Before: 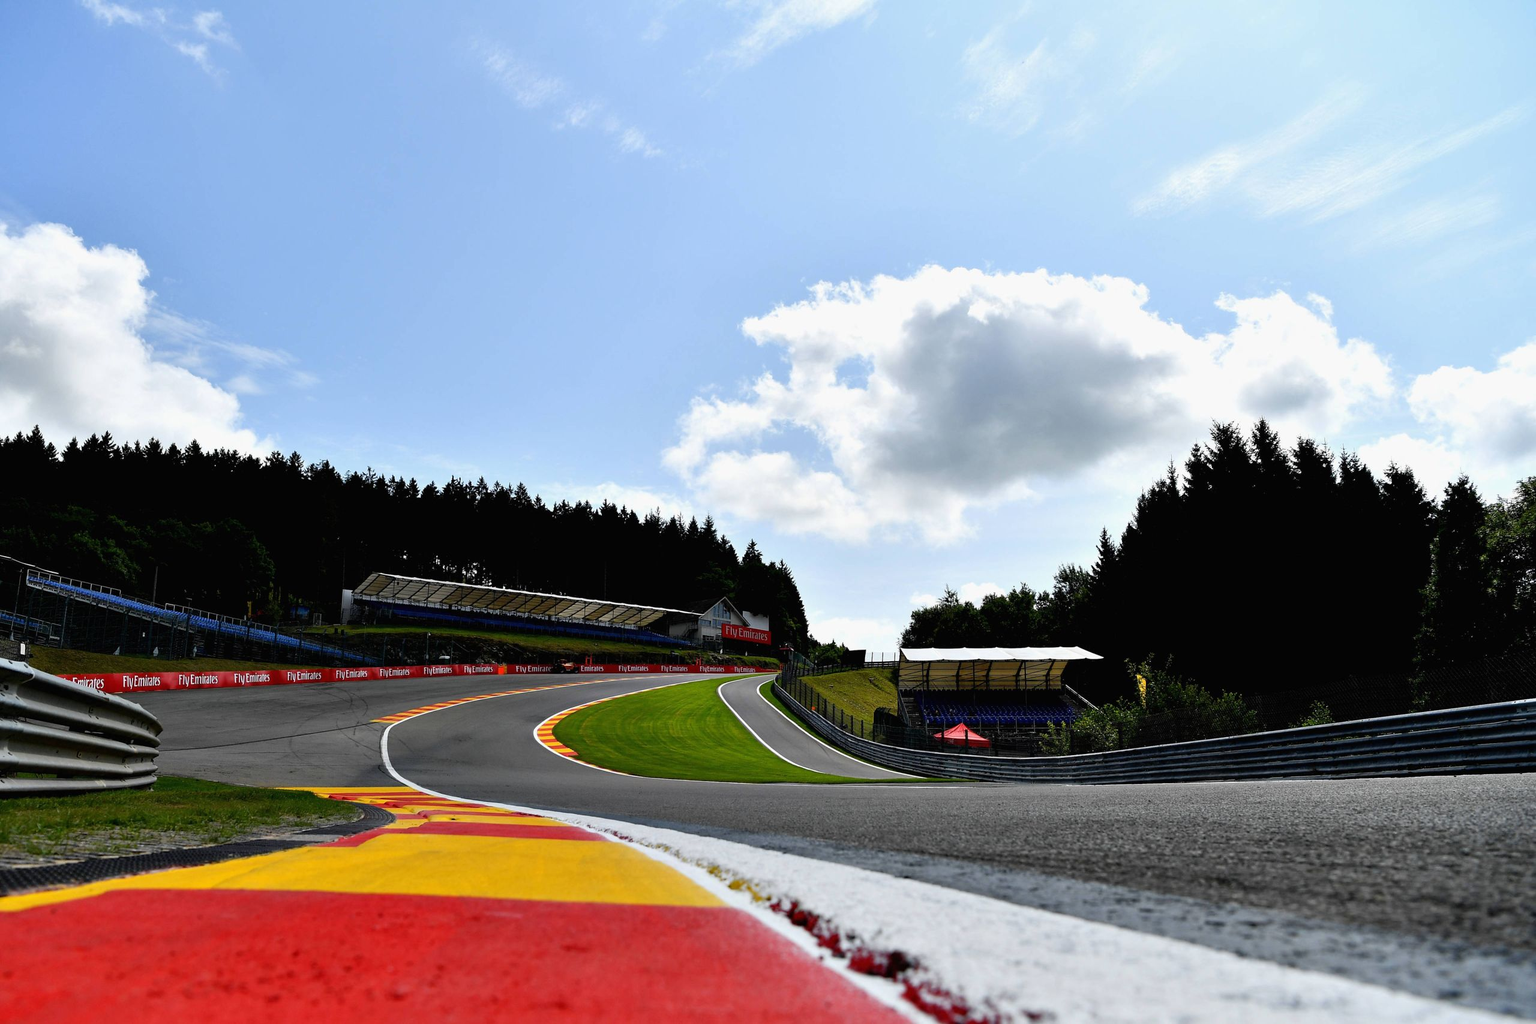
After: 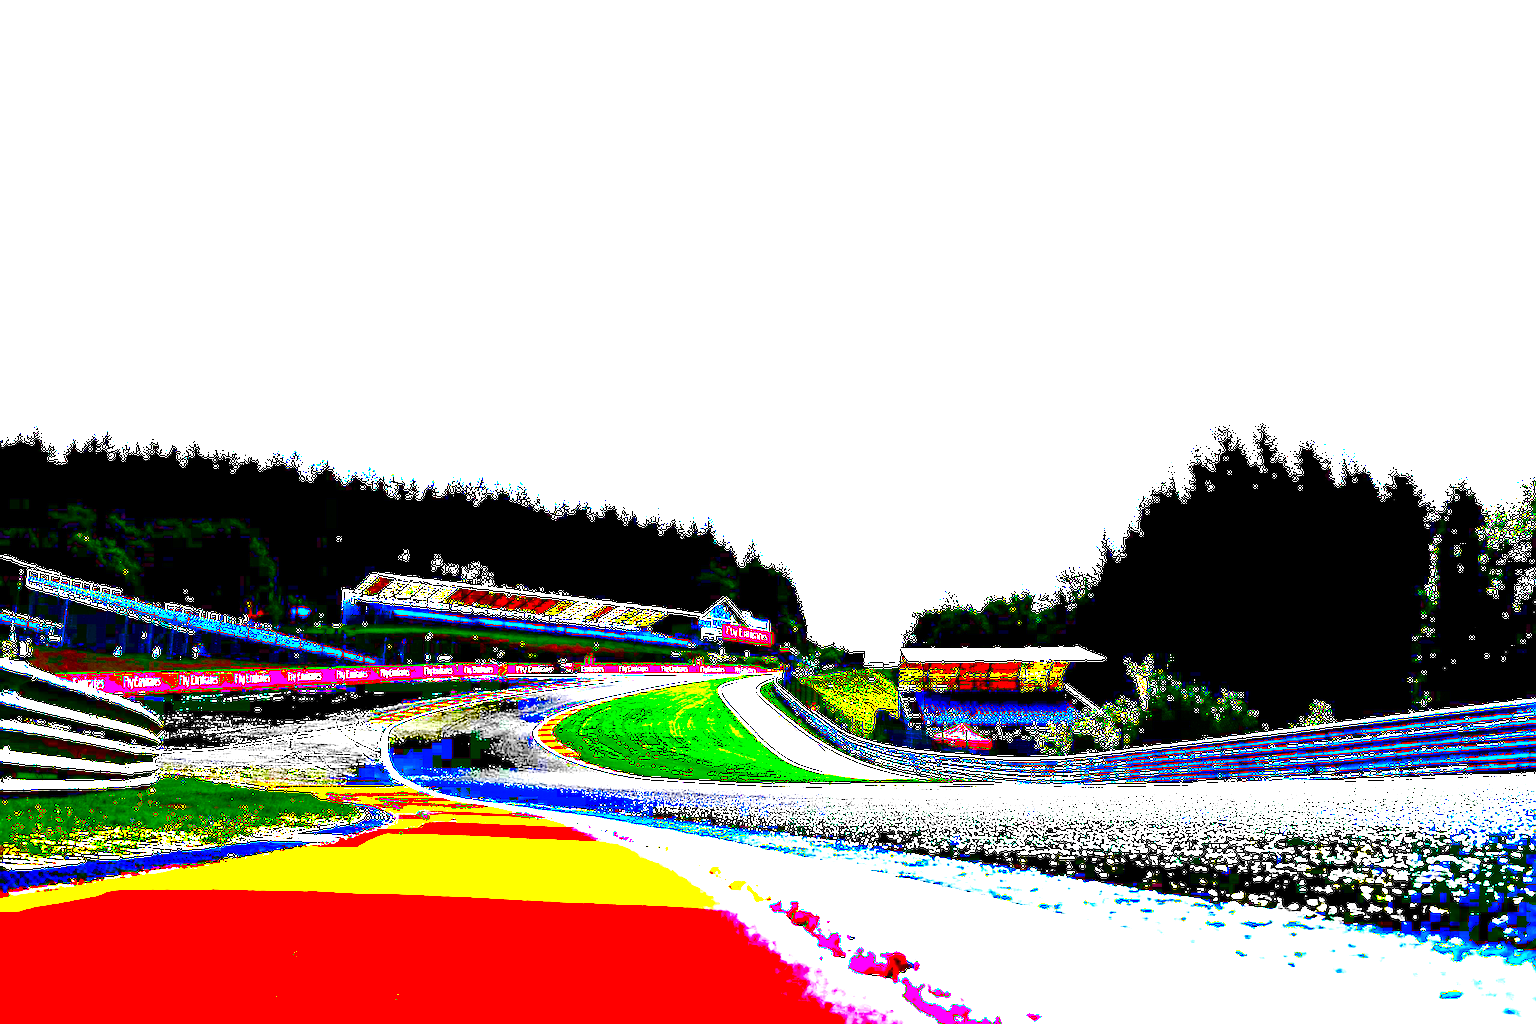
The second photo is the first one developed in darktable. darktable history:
exposure: black level correction 0.1, exposure 3 EV, compensate highlight preservation false
sharpen: on, module defaults
